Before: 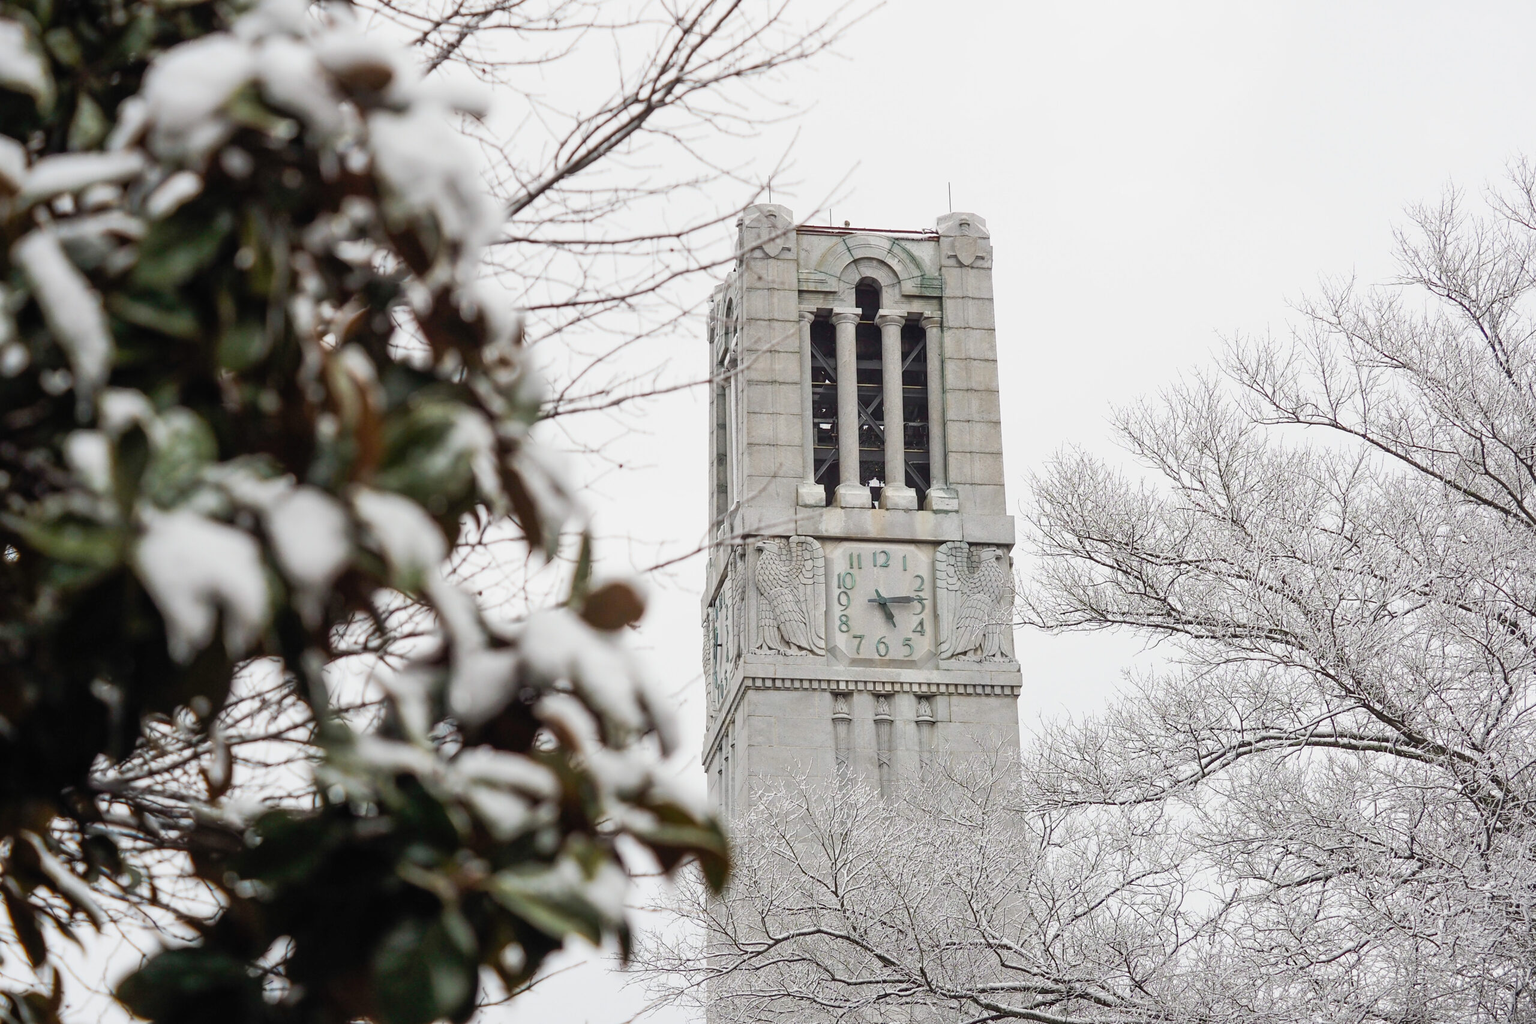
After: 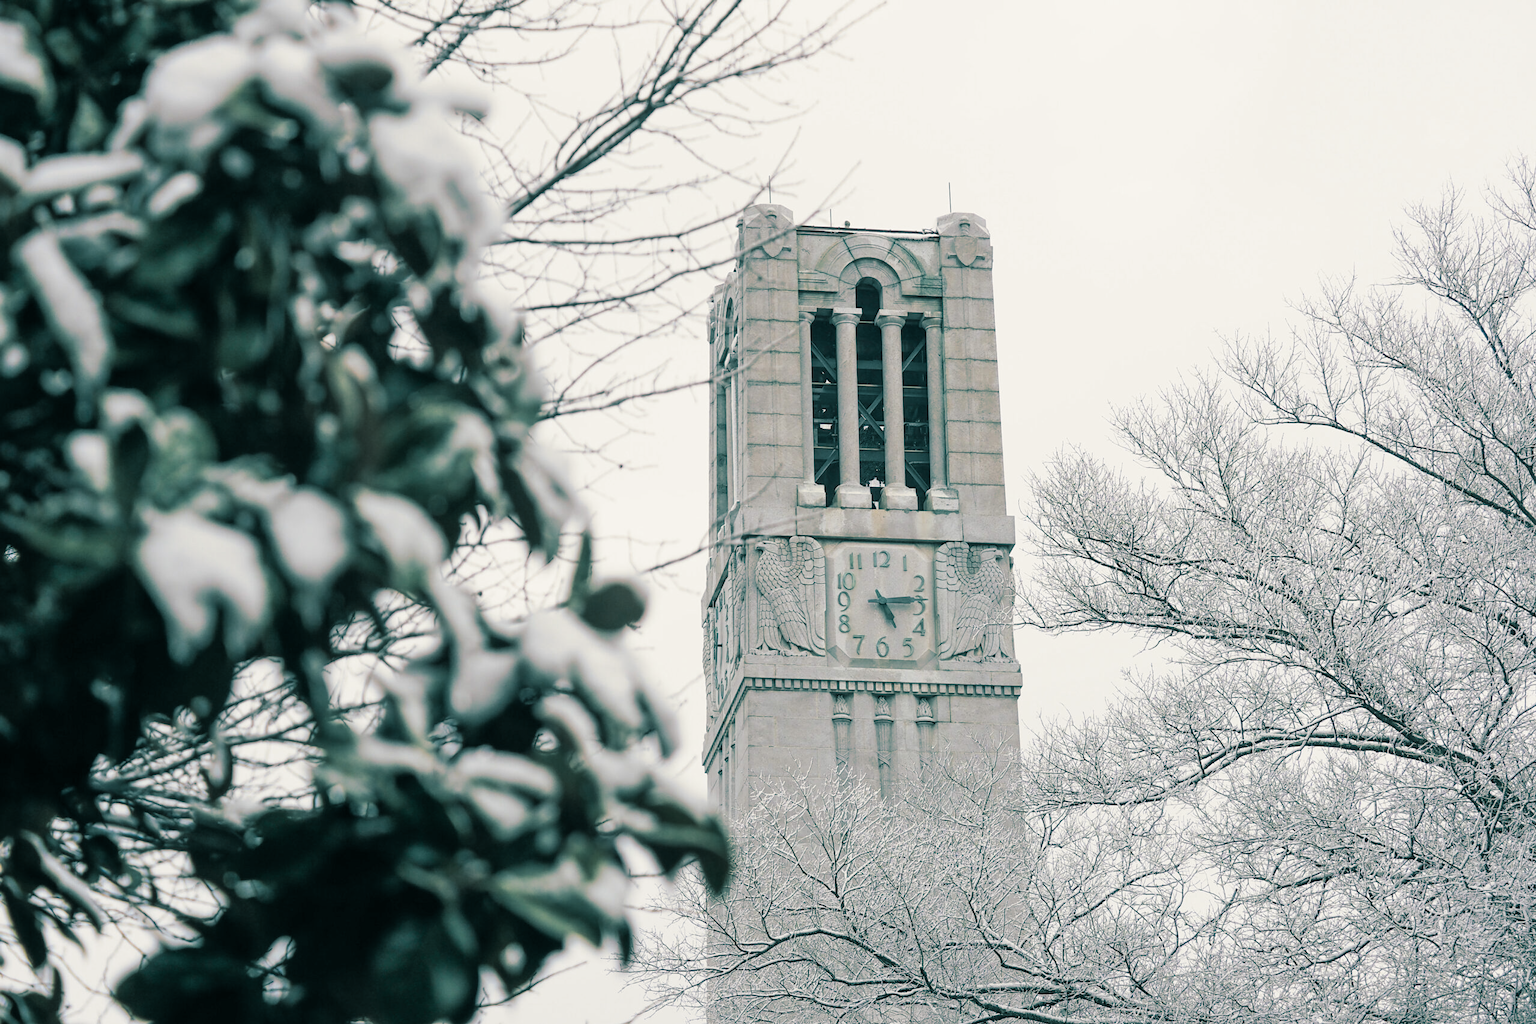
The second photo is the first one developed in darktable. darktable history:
color contrast: green-magenta contrast 0.81
split-toning: shadows › hue 186.43°, highlights › hue 49.29°, compress 30.29%
